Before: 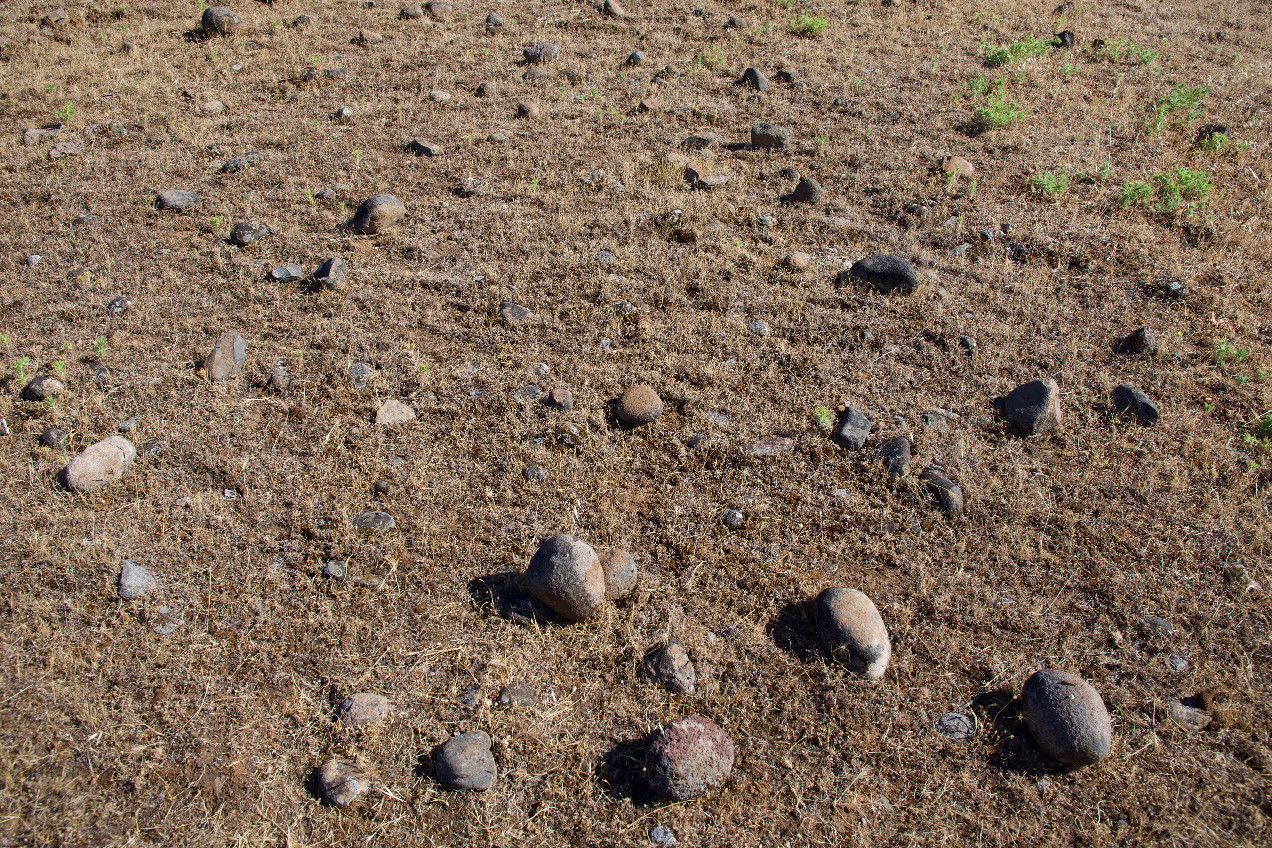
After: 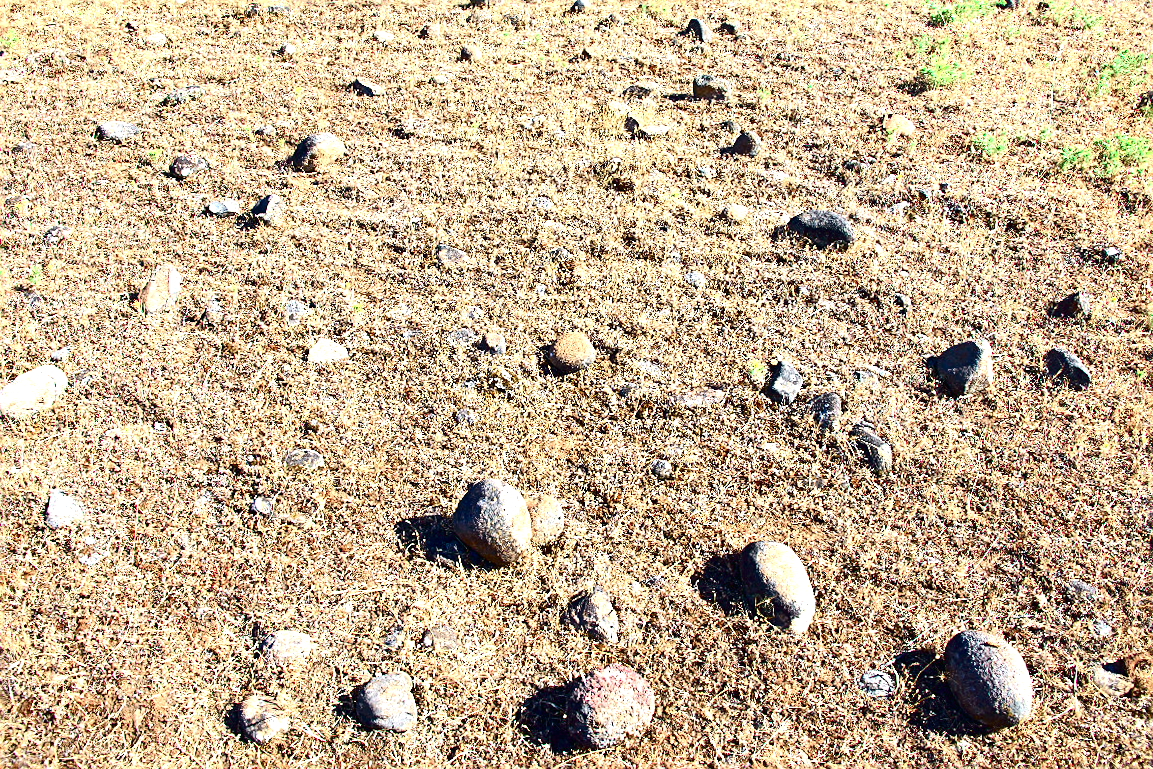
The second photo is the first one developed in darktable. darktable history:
contrast brightness saturation: contrast 0.12, brightness -0.12, saturation 0.2
crop and rotate: angle -1.96°, left 3.097%, top 4.154%, right 1.586%, bottom 0.529%
tone curve: curves: ch0 [(0, 0.008) (0.081, 0.044) (0.177, 0.123) (0.283, 0.253) (0.427, 0.441) (0.495, 0.524) (0.661, 0.756) (0.796, 0.859) (1, 0.951)]; ch1 [(0, 0) (0.161, 0.092) (0.35, 0.33) (0.392, 0.392) (0.427, 0.426) (0.479, 0.472) (0.505, 0.5) (0.521, 0.519) (0.567, 0.556) (0.583, 0.588) (0.625, 0.627) (0.678, 0.733) (1, 1)]; ch2 [(0, 0) (0.346, 0.362) (0.404, 0.427) (0.502, 0.499) (0.523, 0.522) (0.544, 0.561) (0.58, 0.59) (0.629, 0.642) (0.717, 0.678) (1, 1)], color space Lab, independent channels, preserve colors none
sharpen: on, module defaults
rgb curve: curves: ch0 [(0, 0) (0.175, 0.154) (0.785, 0.663) (1, 1)]
exposure: exposure 2.04 EV, compensate highlight preservation false
color balance: mode lift, gamma, gain (sRGB), lift [1, 1, 1.022, 1.026]
color balance rgb: perceptual saturation grading › global saturation 20%, perceptual saturation grading › highlights -25%, perceptual saturation grading › shadows 25%
